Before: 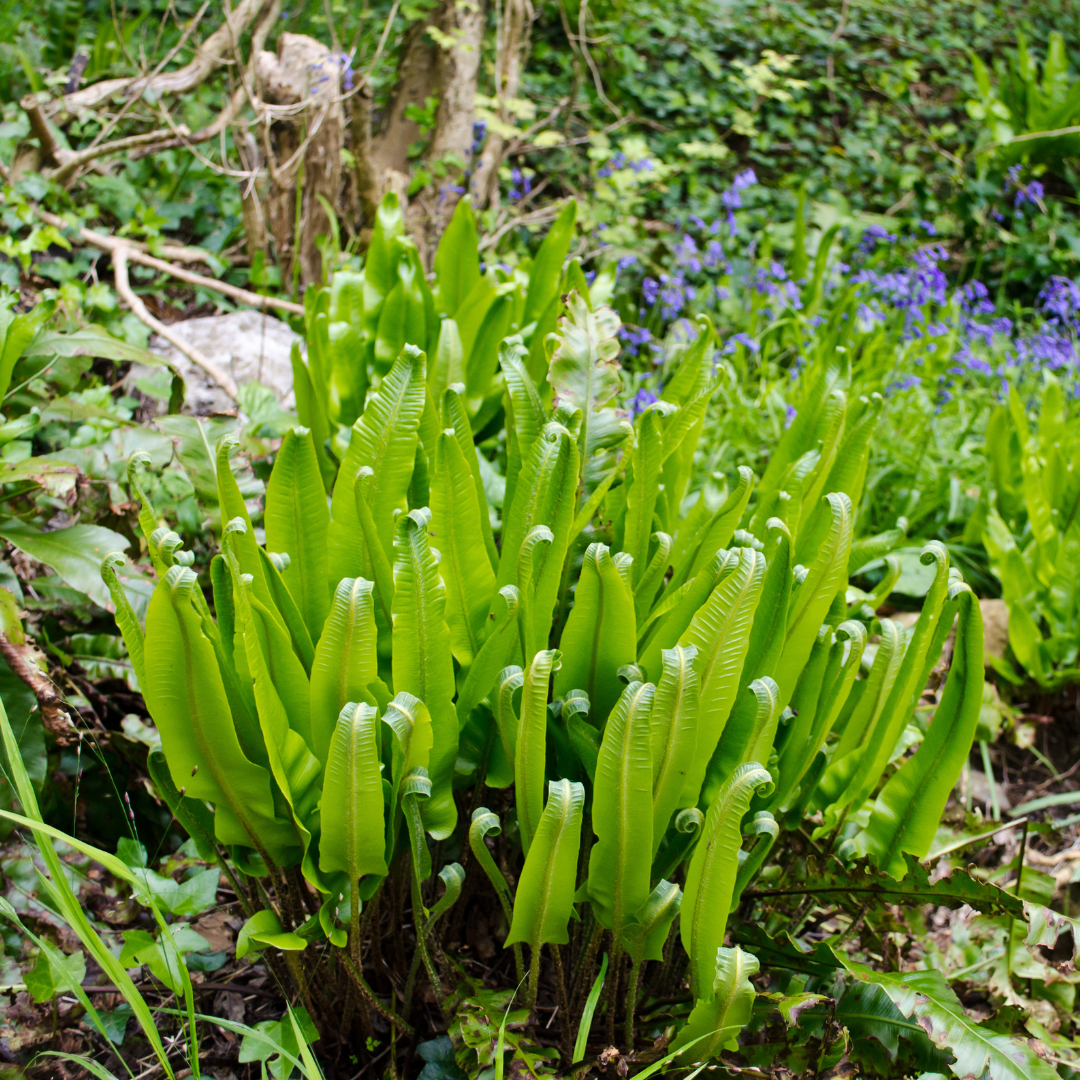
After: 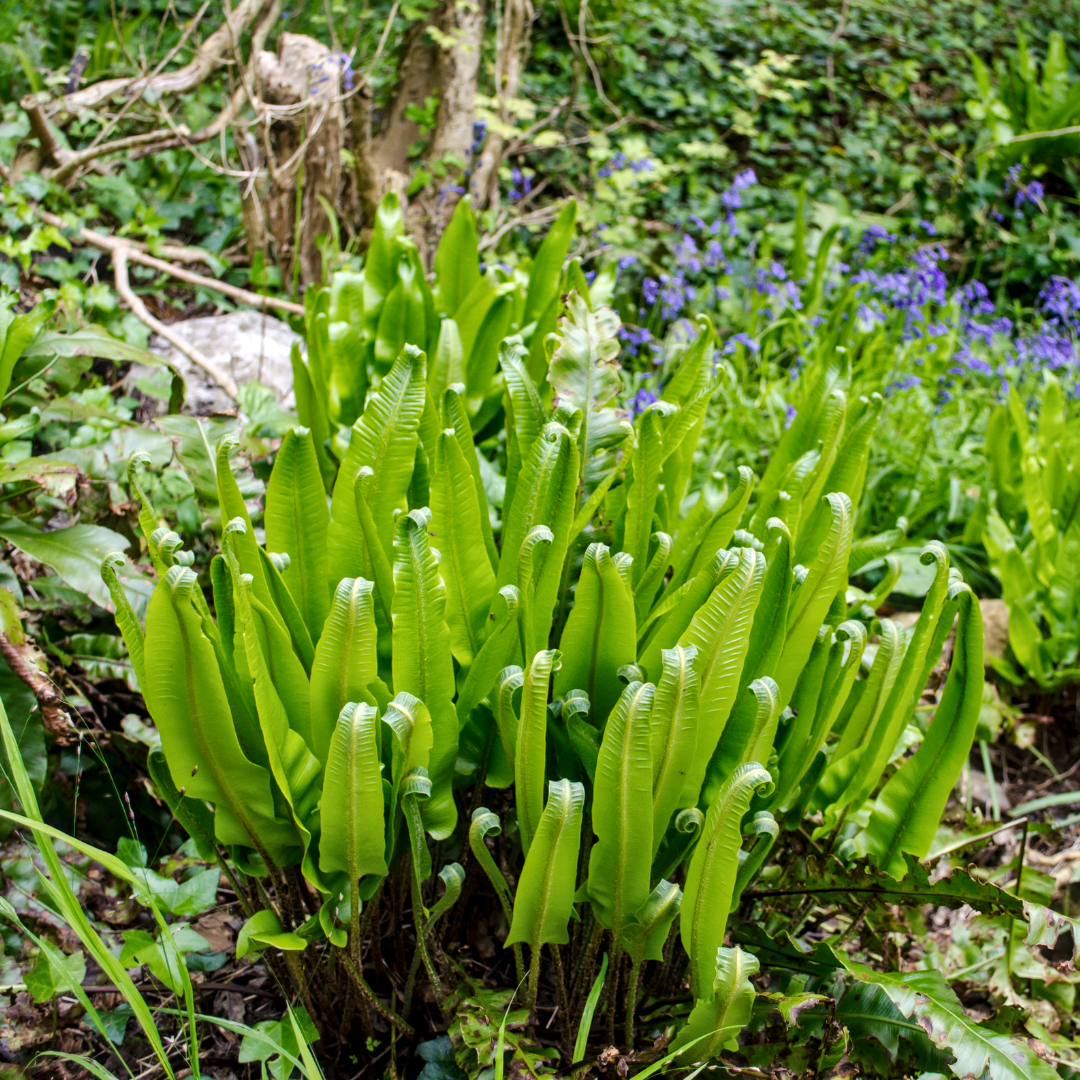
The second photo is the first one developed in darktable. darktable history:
local contrast: on, module defaults
shadows and highlights: shadows 21.03, highlights -37.41, soften with gaussian
